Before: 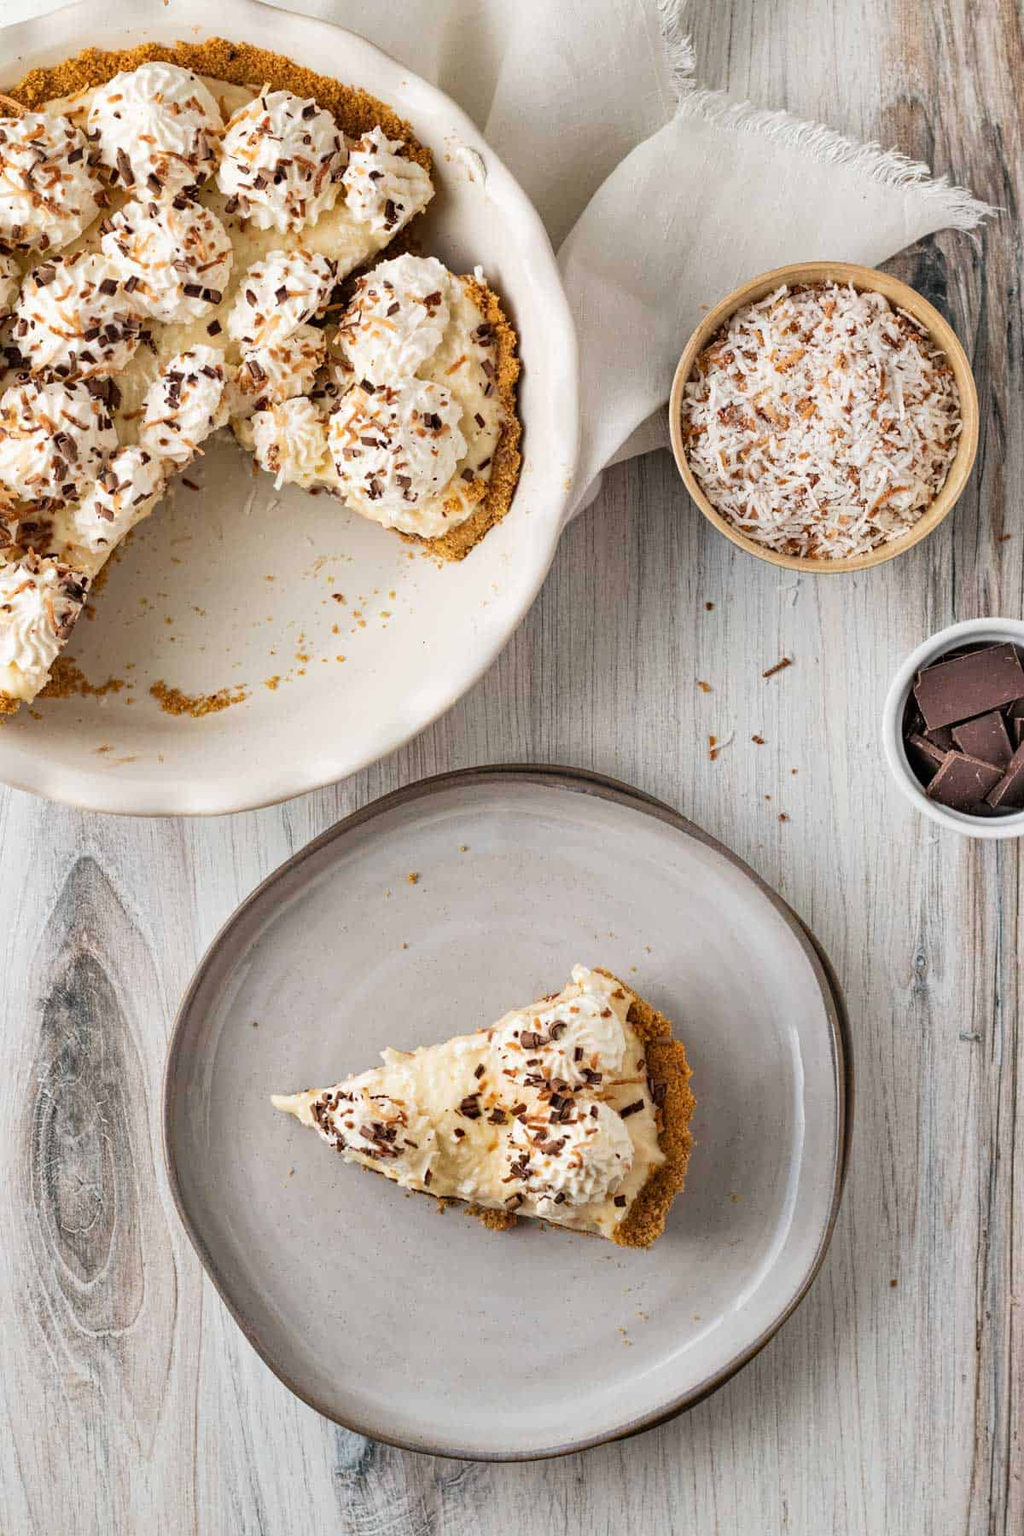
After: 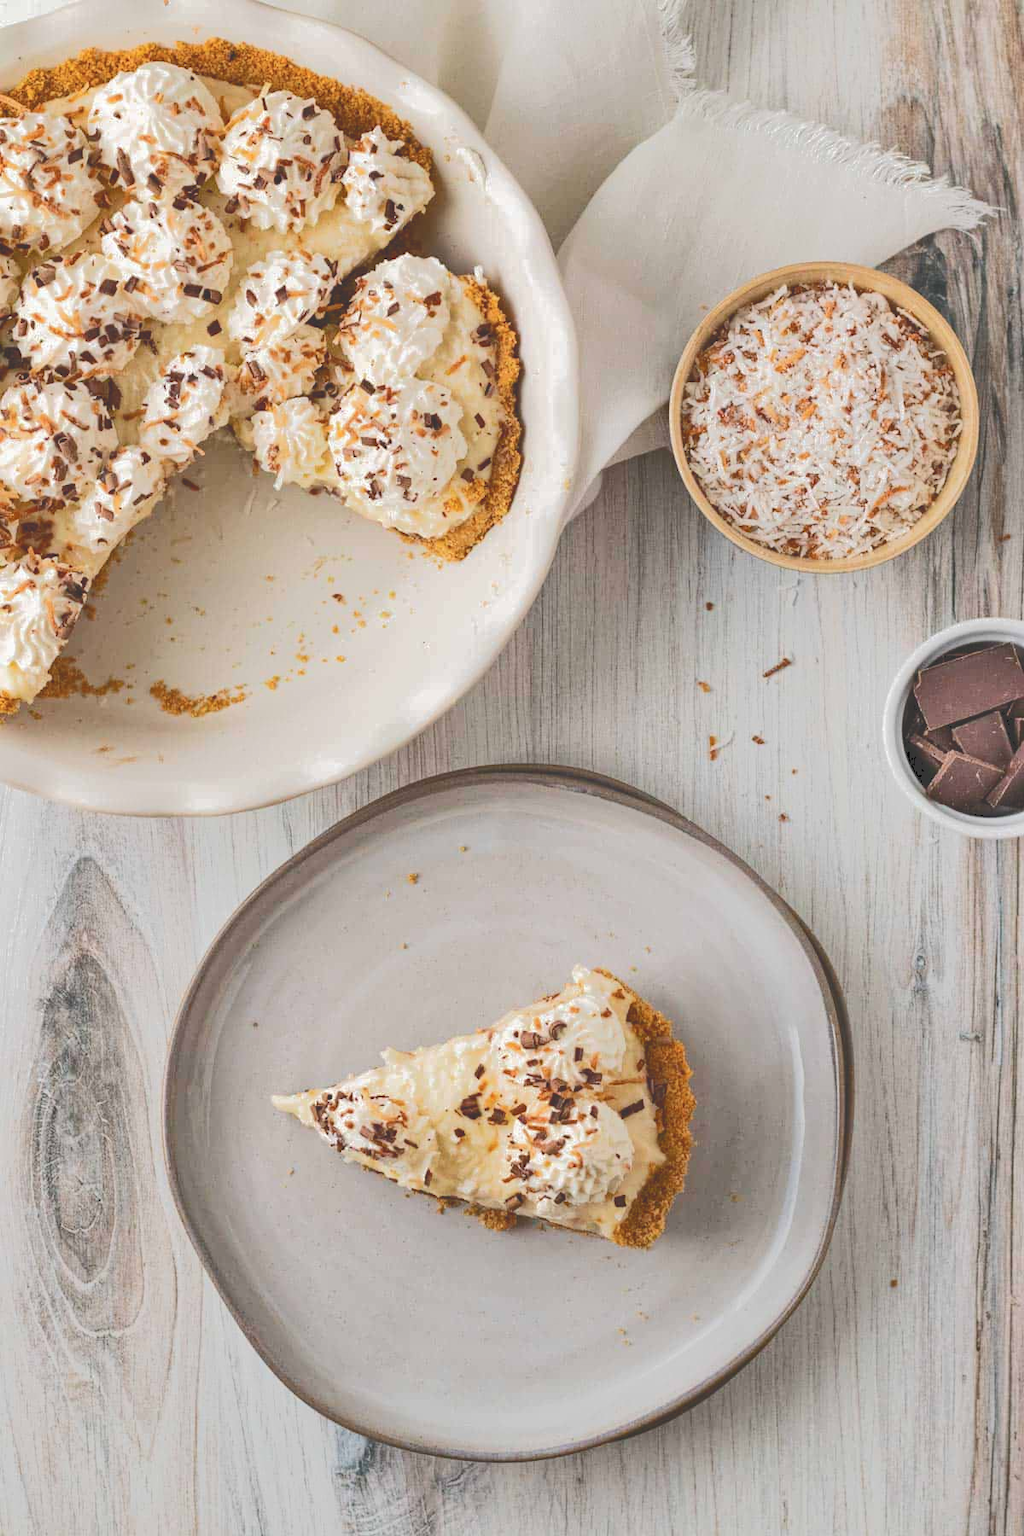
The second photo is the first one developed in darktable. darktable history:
tone curve: curves: ch0 [(0, 0) (0.003, 0.217) (0.011, 0.217) (0.025, 0.229) (0.044, 0.243) (0.069, 0.253) (0.1, 0.265) (0.136, 0.281) (0.177, 0.305) (0.224, 0.331) (0.277, 0.369) (0.335, 0.415) (0.399, 0.472) (0.468, 0.543) (0.543, 0.609) (0.623, 0.676) (0.709, 0.734) (0.801, 0.798) (0.898, 0.849) (1, 1)], color space Lab, independent channels, preserve colors none
